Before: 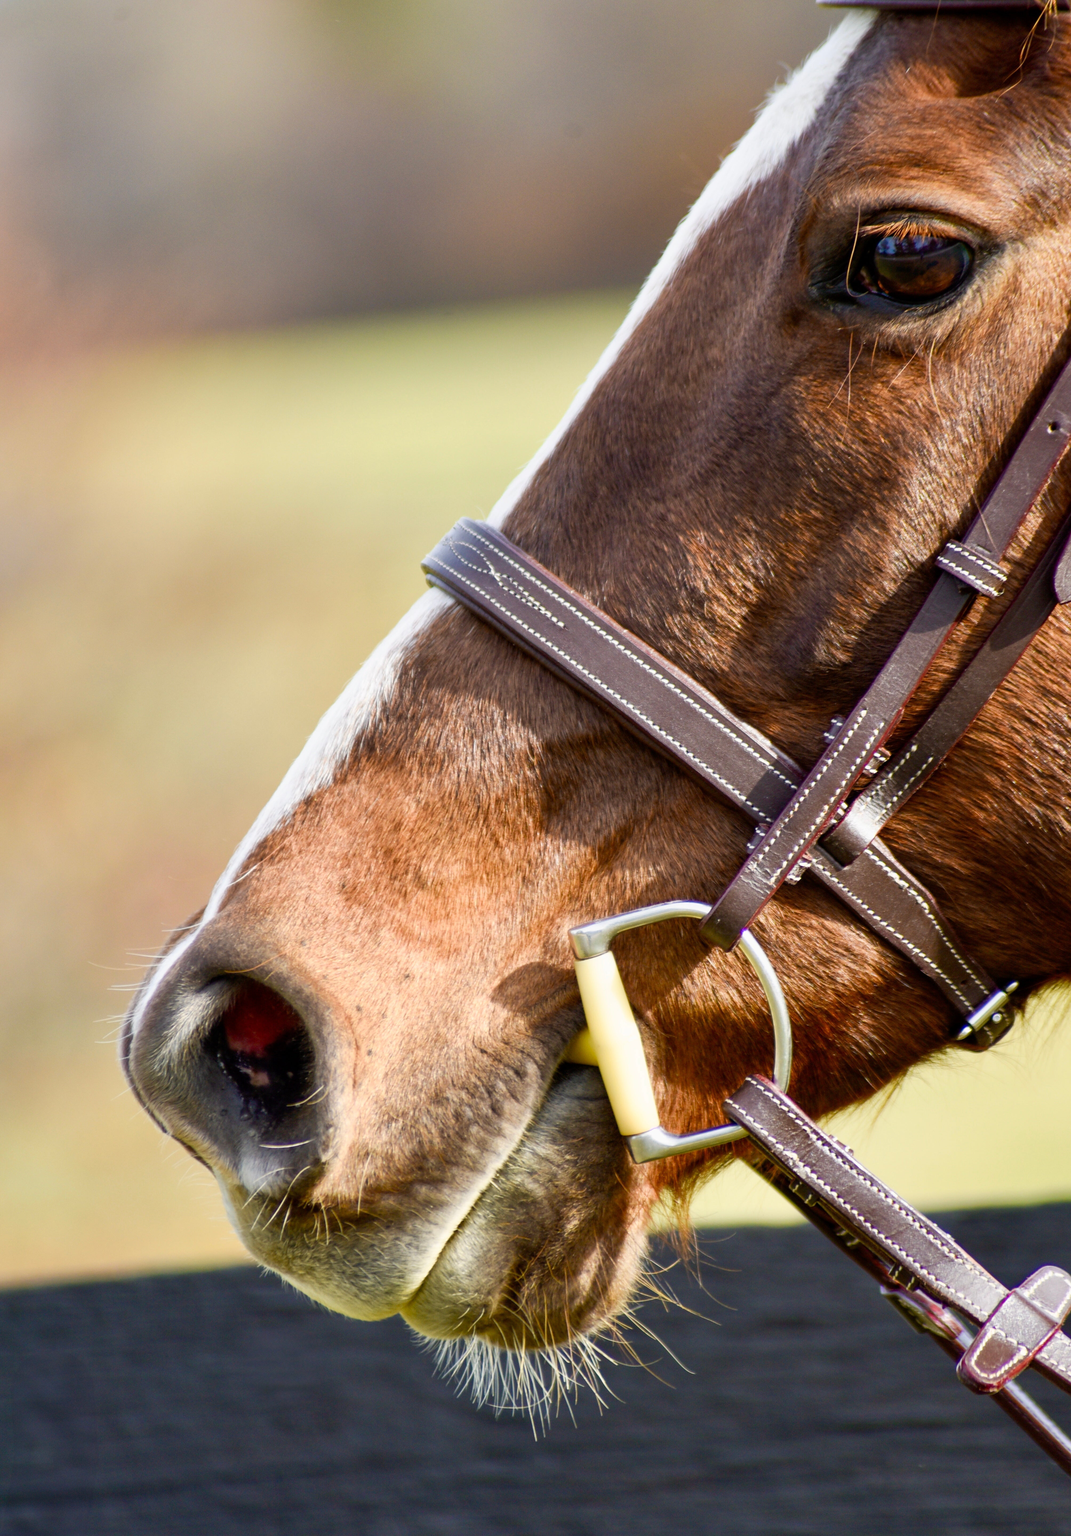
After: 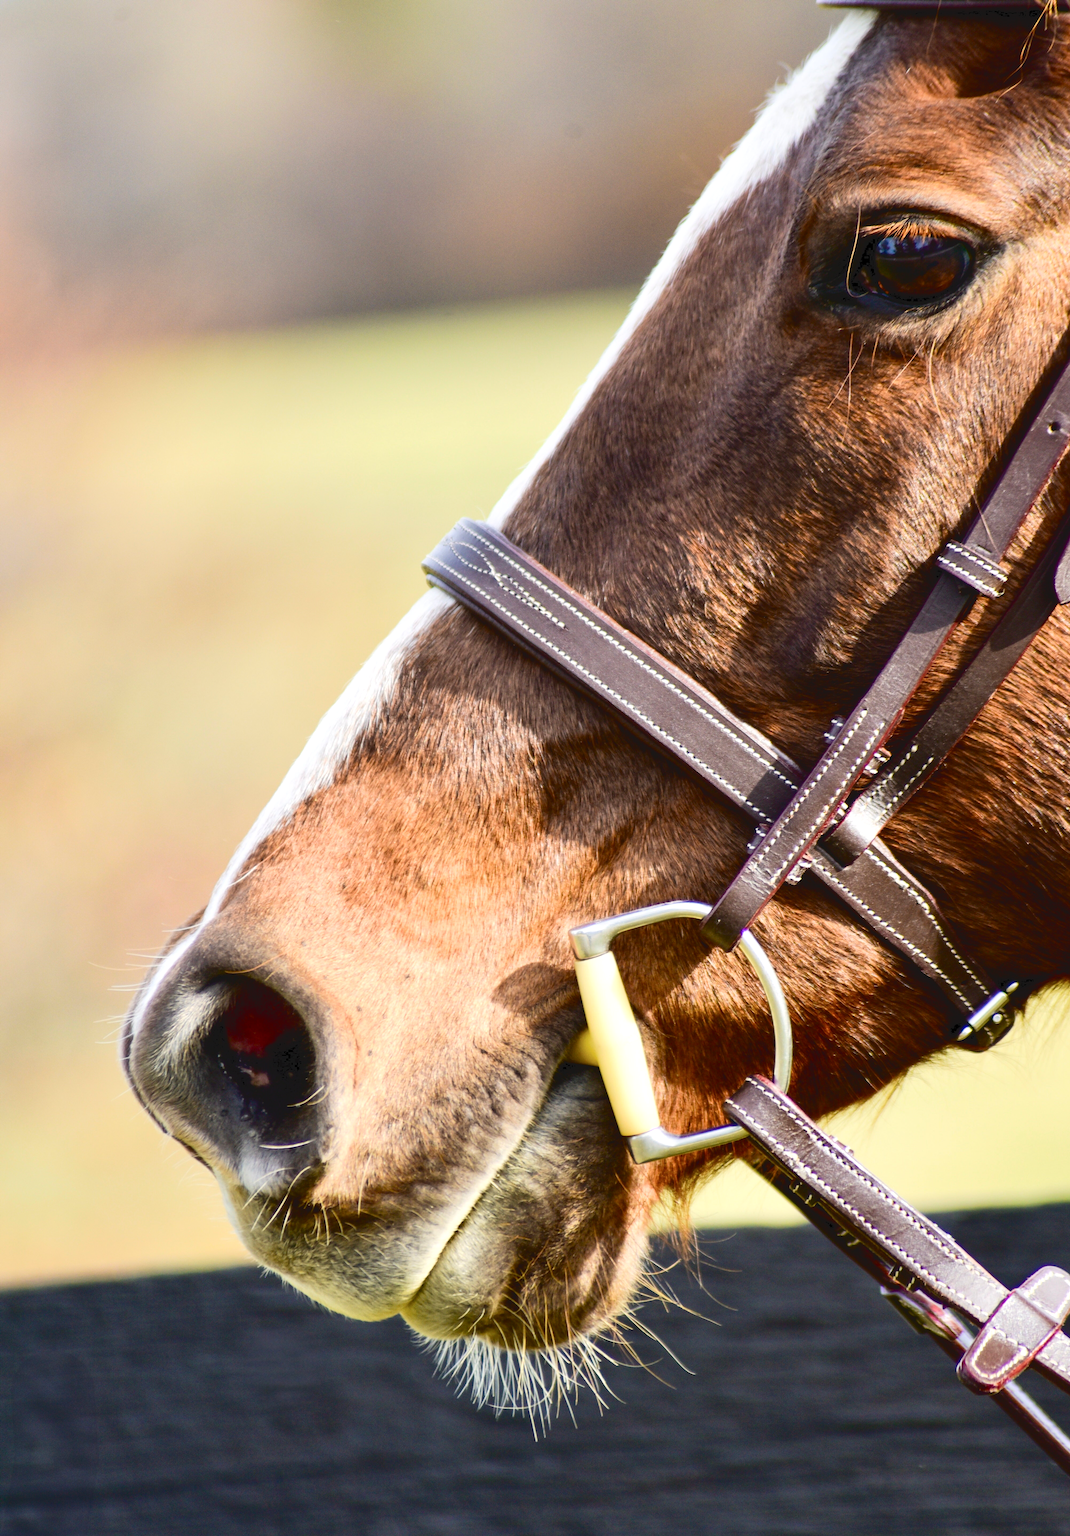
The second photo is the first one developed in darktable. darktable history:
exposure: exposure 0.176 EV, compensate exposure bias true, compensate highlight preservation false
tone curve: curves: ch0 [(0, 0) (0.003, 0.077) (0.011, 0.078) (0.025, 0.078) (0.044, 0.08) (0.069, 0.088) (0.1, 0.102) (0.136, 0.12) (0.177, 0.148) (0.224, 0.191) (0.277, 0.261) (0.335, 0.335) (0.399, 0.419) (0.468, 0.522) (0.543, 0.611) (0.623, 0.702) (0.709, 0.779) (0.801, 0.855) (0.898, 0.918) (1, 1)], color space Lab, independent channels, preserve colors none
